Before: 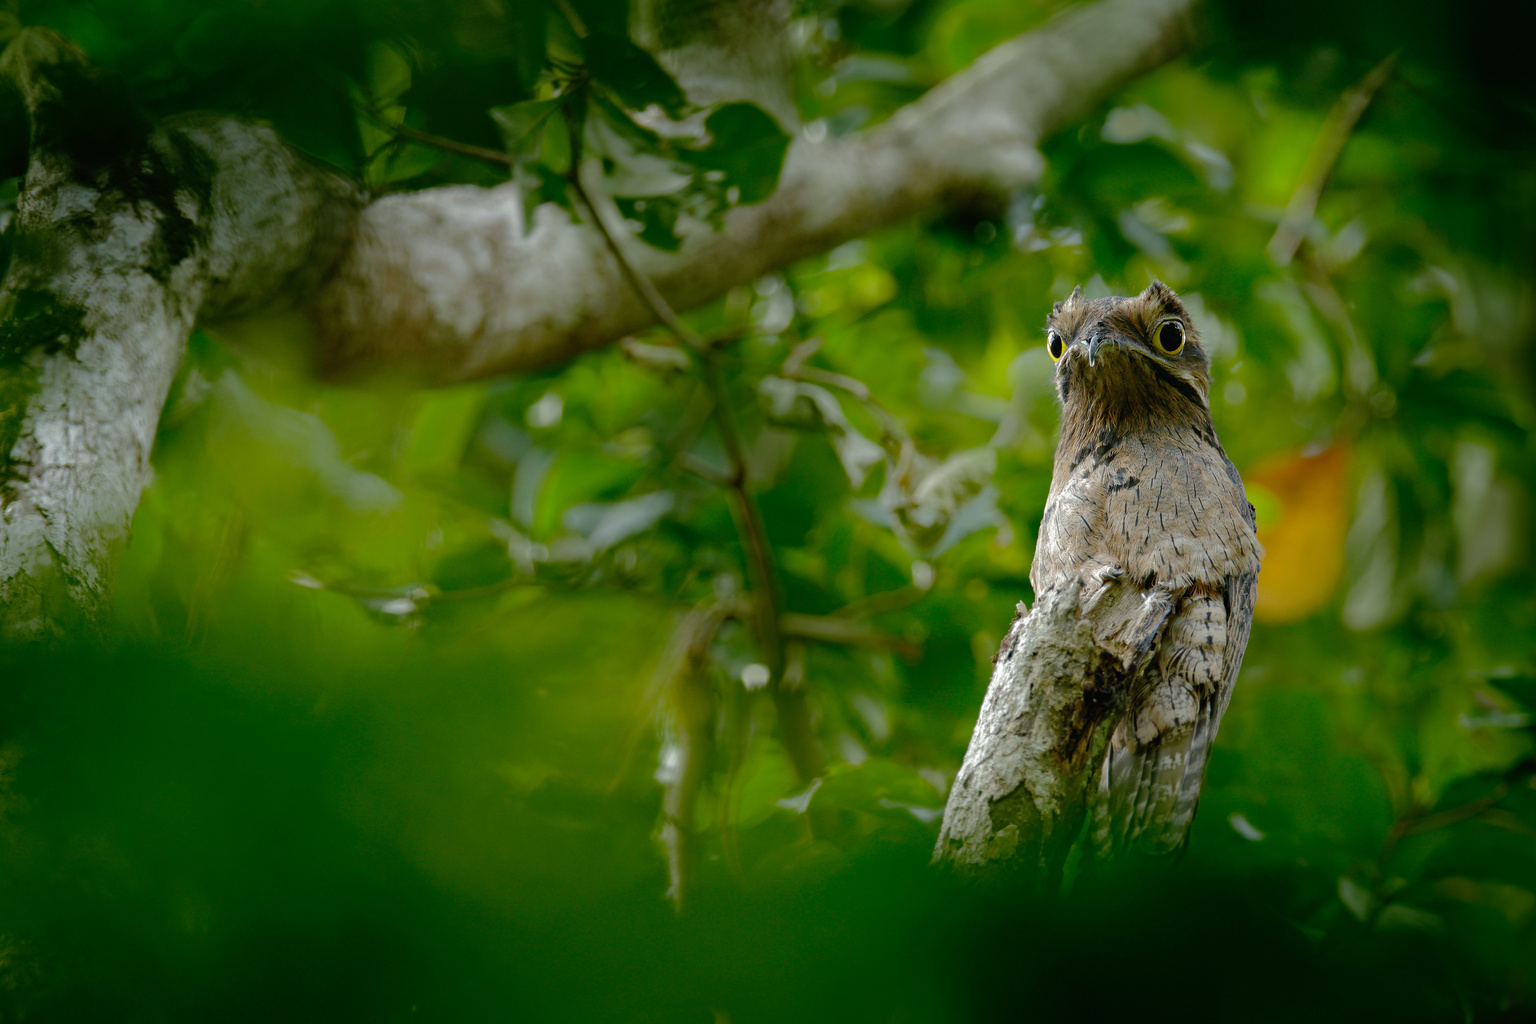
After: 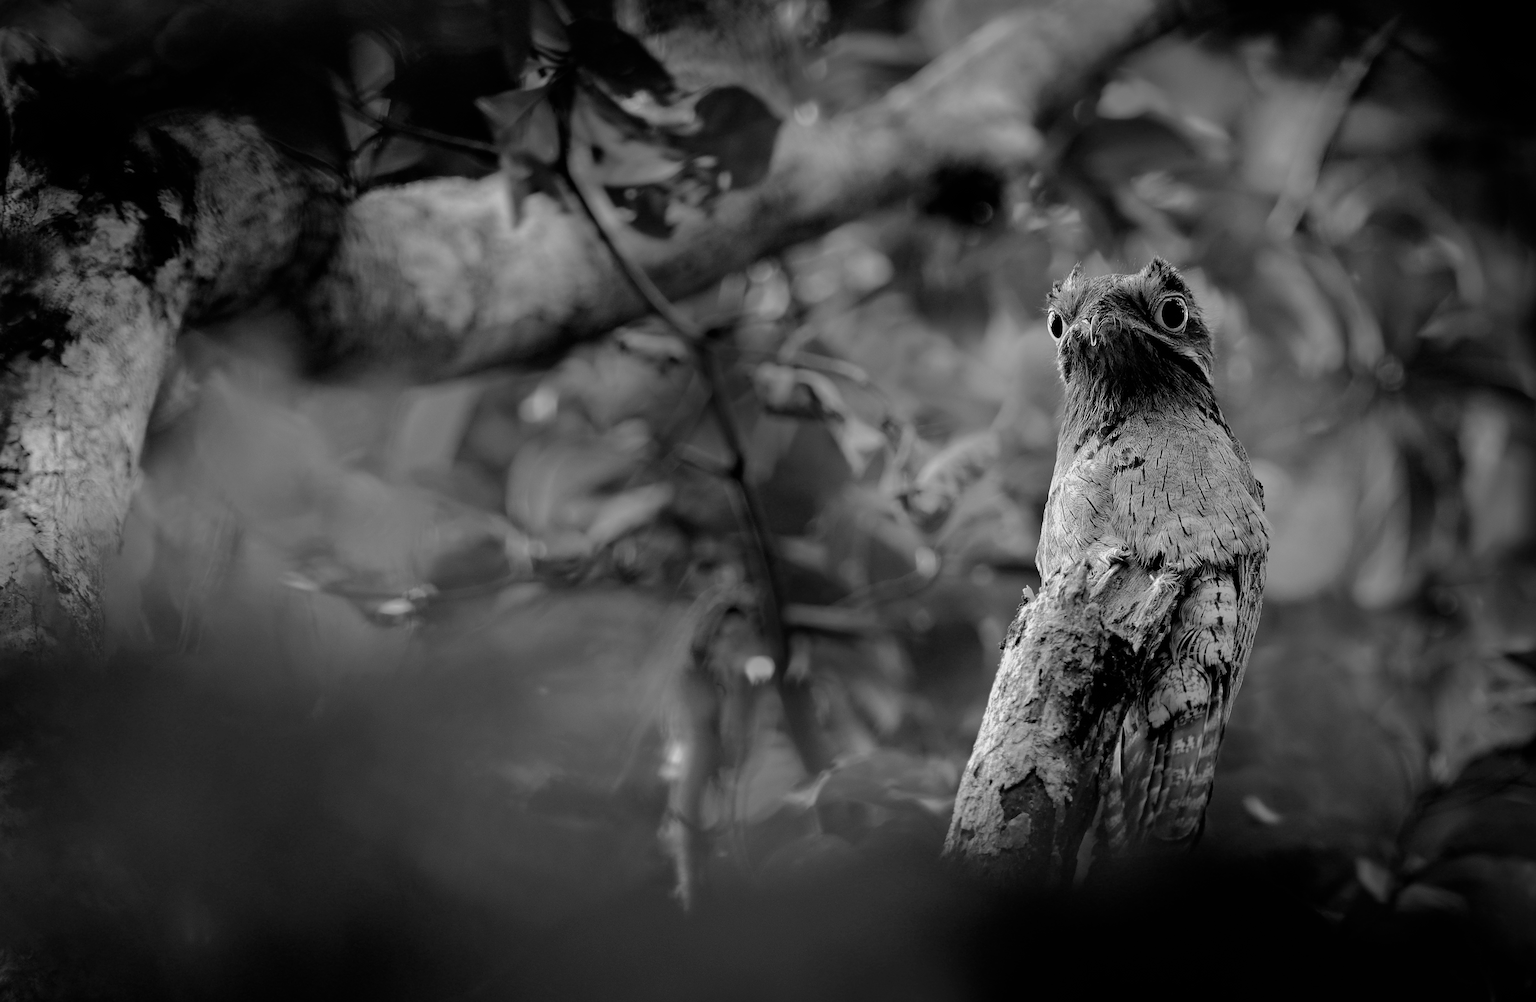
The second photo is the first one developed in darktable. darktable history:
monochrome: on, module defaults
sharpen: on, module defaults
filmic rgb: black relative exposure -5 EV, white relative exposure 3.5 EV, hardness 3.19, contrast 1.2, highlights saturation mix -50%
rotate and perspective: rotation -1.42°, crop left 0.016, crop right 0.984, crop top 0.035, crop bottom 0.965
